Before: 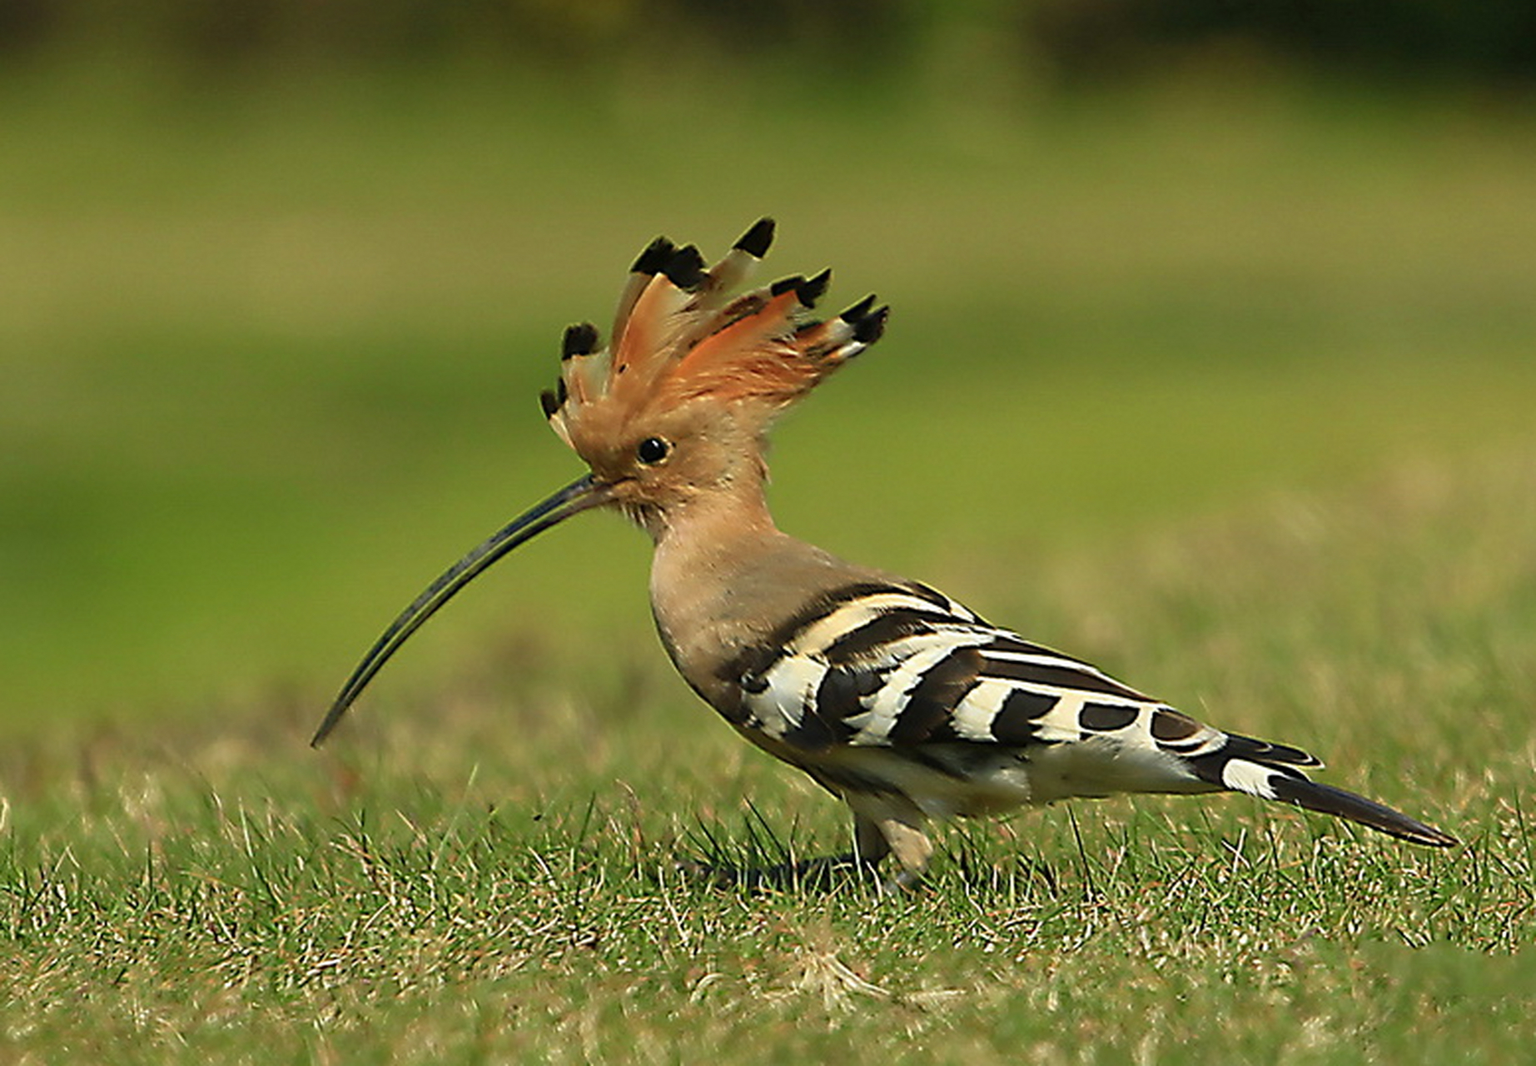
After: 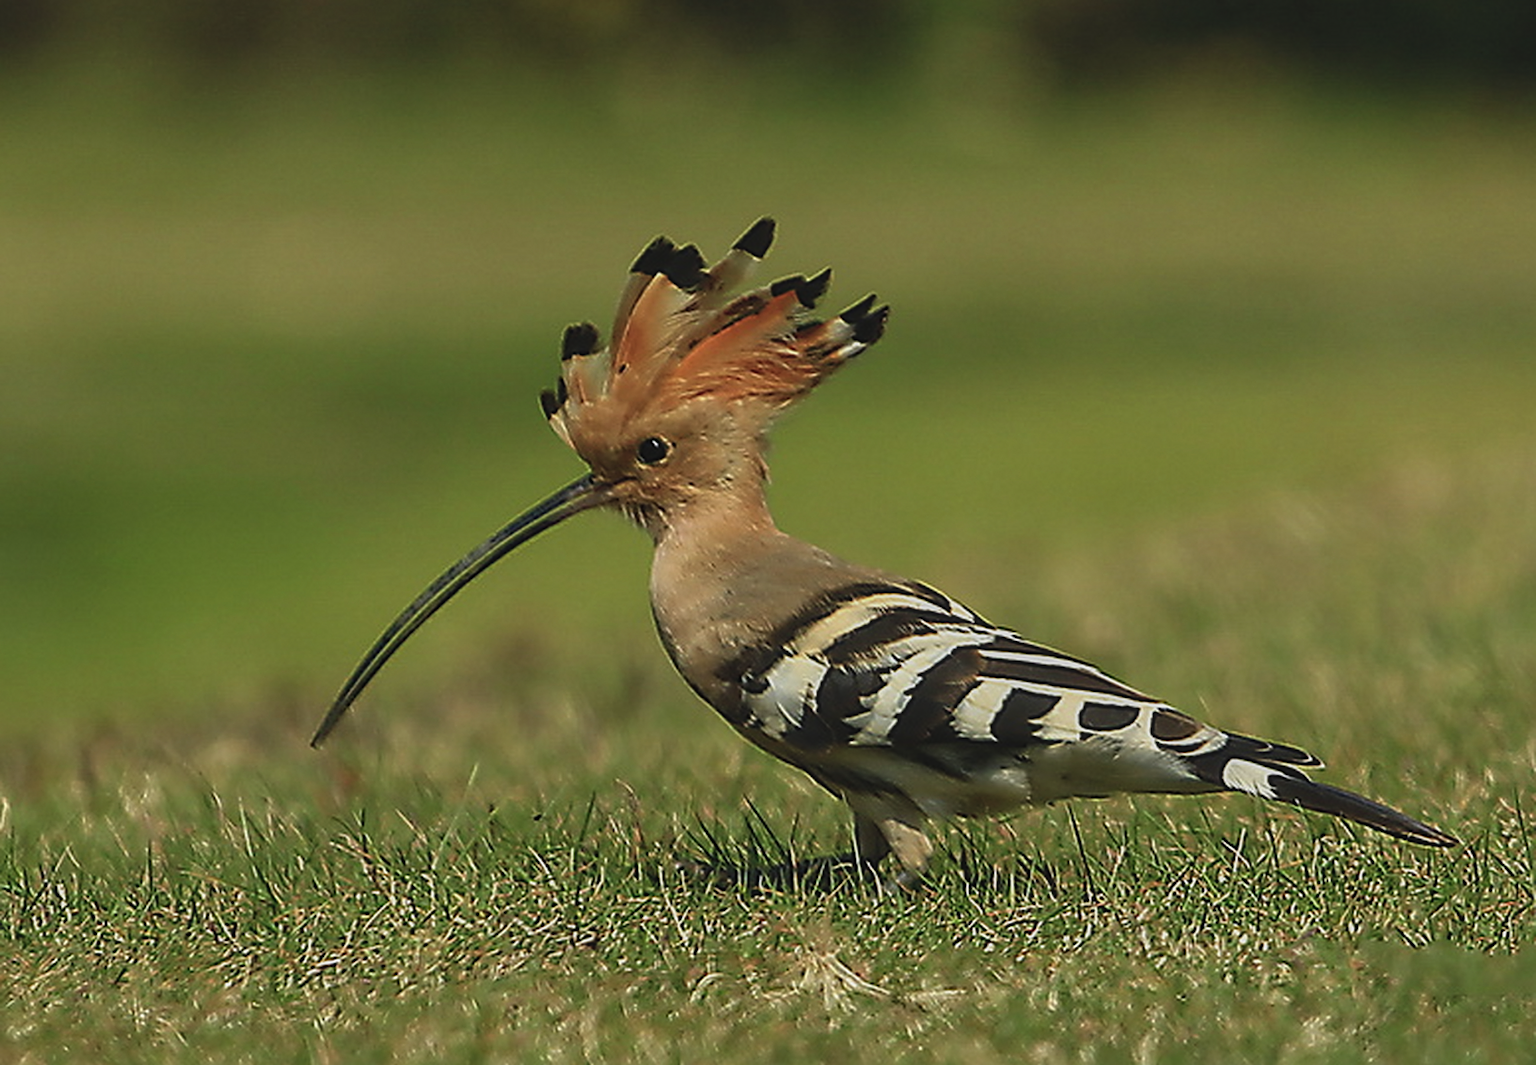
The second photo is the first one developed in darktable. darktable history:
local contrast: on, module defaults
exposure: black level correction -0.015, exposure -0.519 EV, compensate highlight preservation false
sharpen: on, module defaults
